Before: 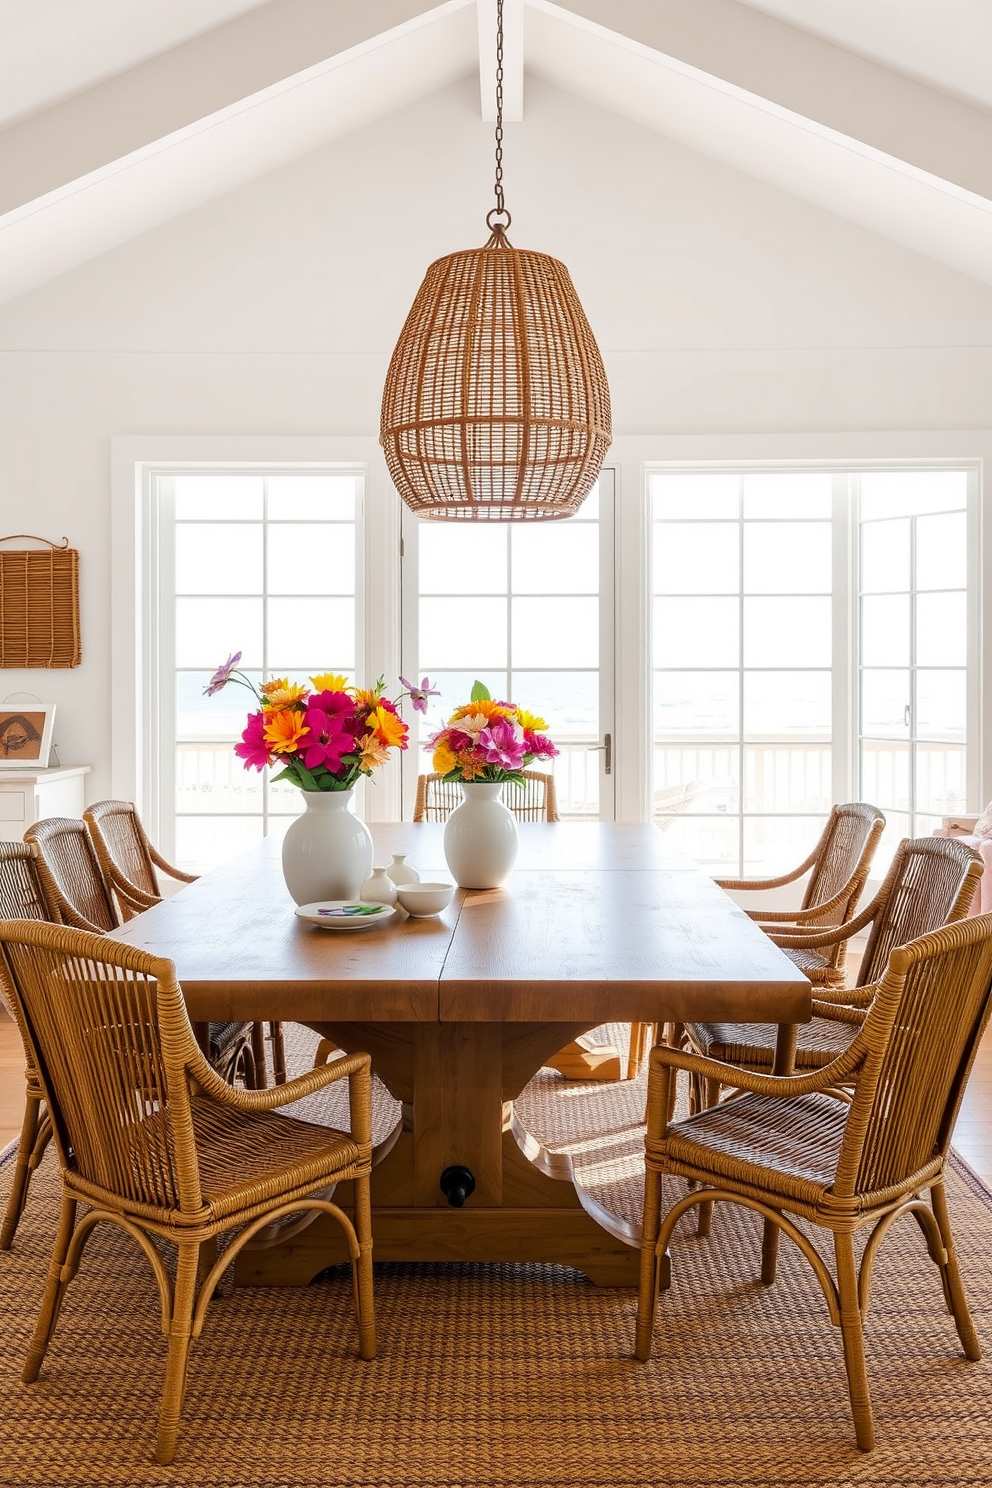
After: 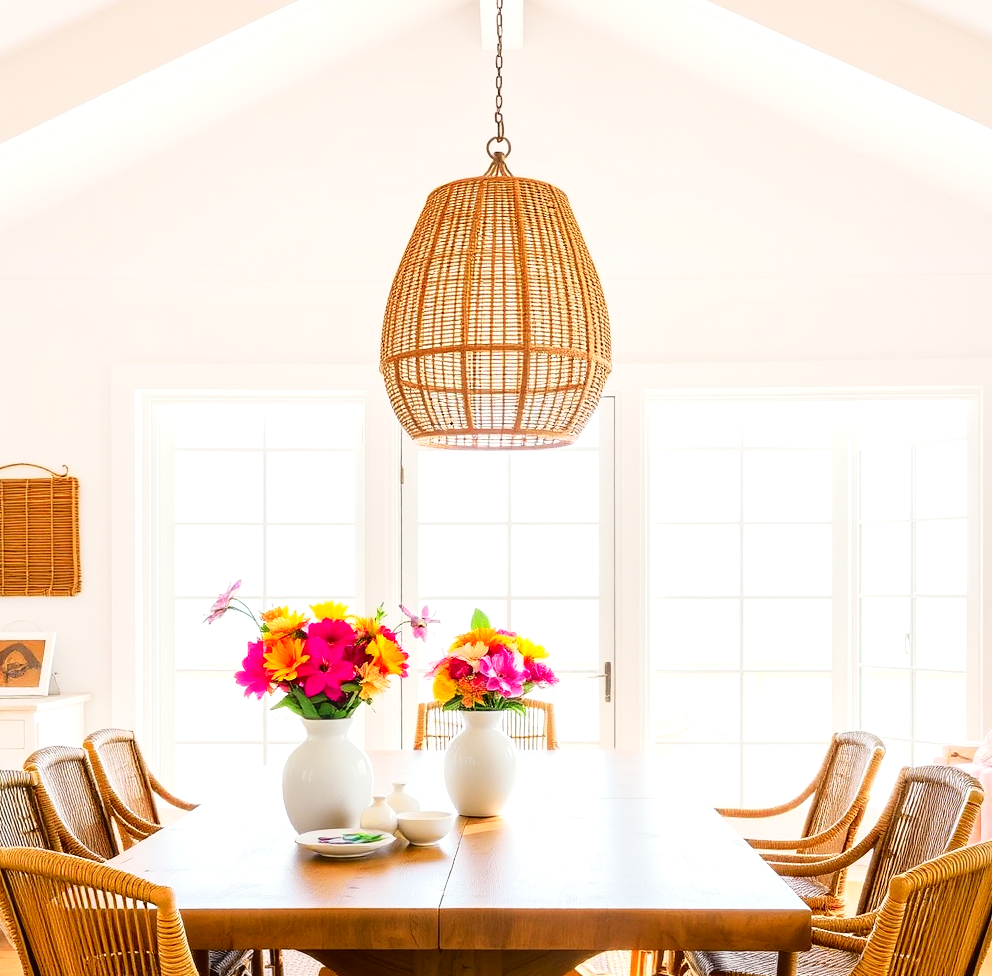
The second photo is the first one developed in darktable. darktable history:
crop and rotate: top 4.848%, bottom 29.503%
tone curve: curves: ch0 [(0, 0.021) (0.049, 0.044) (0.157, 0.131) (0.359, 0.419) (0.469, 0.544) (0.634, 0.722) (0.839, 0.909) (0.998, 0.978)]; ch1 [(0, 0) (0.437, 0.408) (0.472, 0.47) (0.502, 0.503) (0.527, 0.53) (0.564, 0.573) (0.614, 0.654) (0.669, 0.748) (0.859, 0.899) (1, 1)]; ch2 [(0, 0) (0.33, 0.301) (0.421, 0.443) (0.487, 0.504) (0.502, 0.509) (0.535, 0.537) (0.565, 0.595) (0.608, 0.667) (1, 1)], color space Lab, independent channels, preserve colors none
exposure: black level correction 0, exposure 0.5 EV, compensate highlight preservation false
